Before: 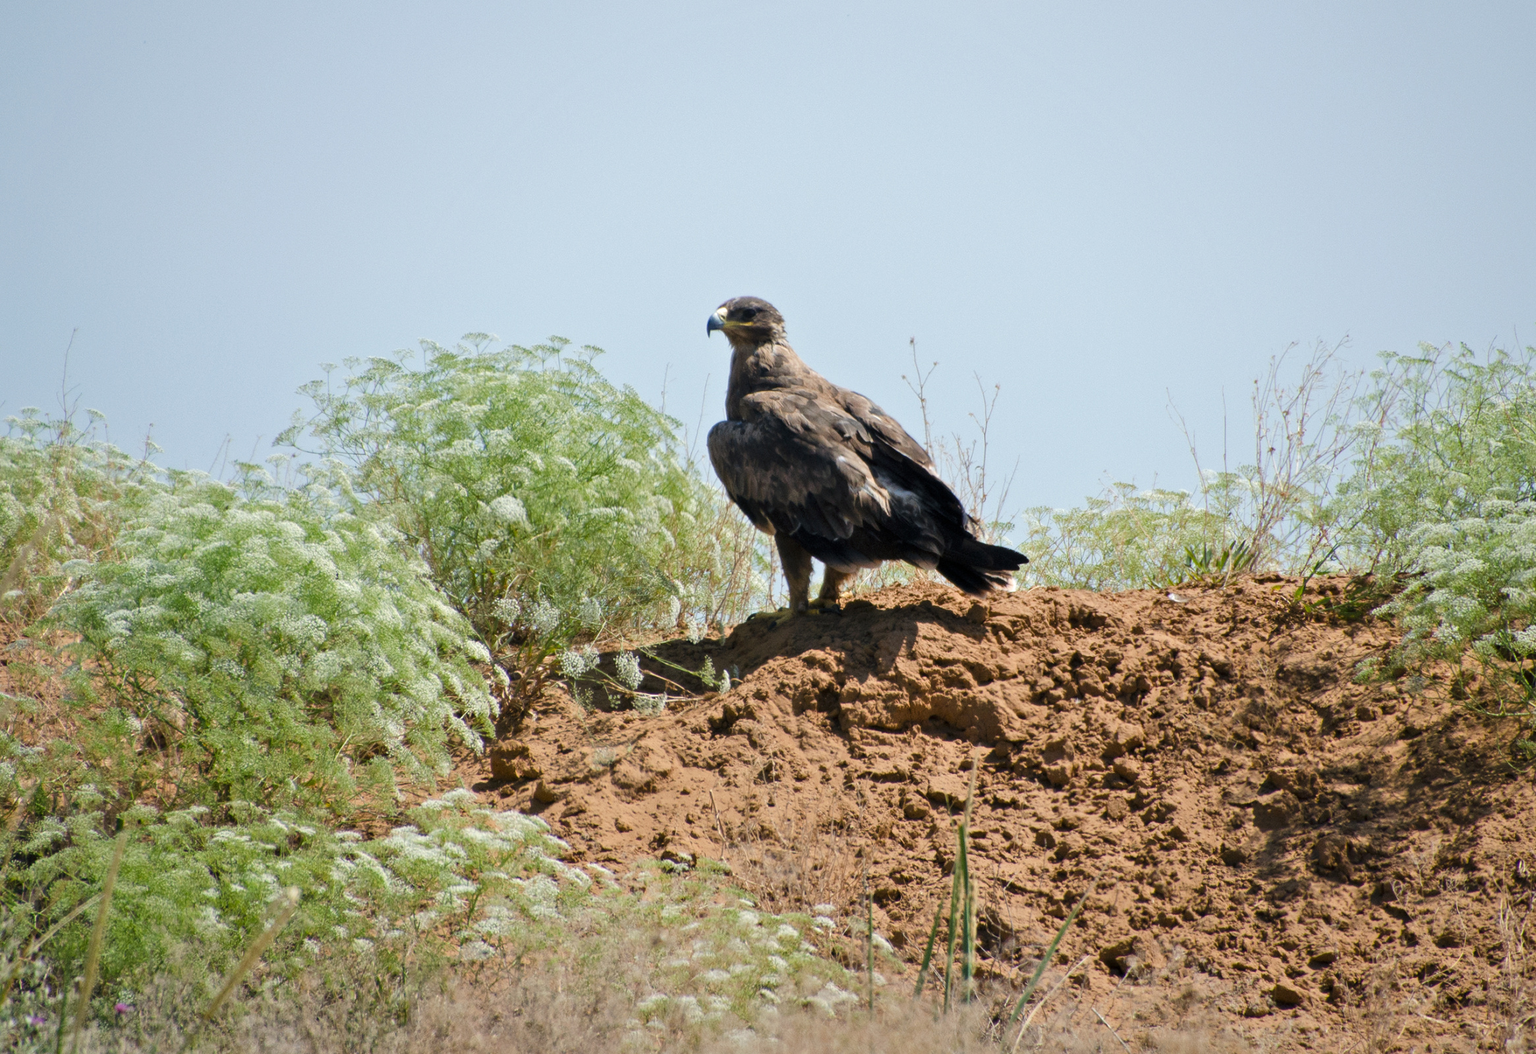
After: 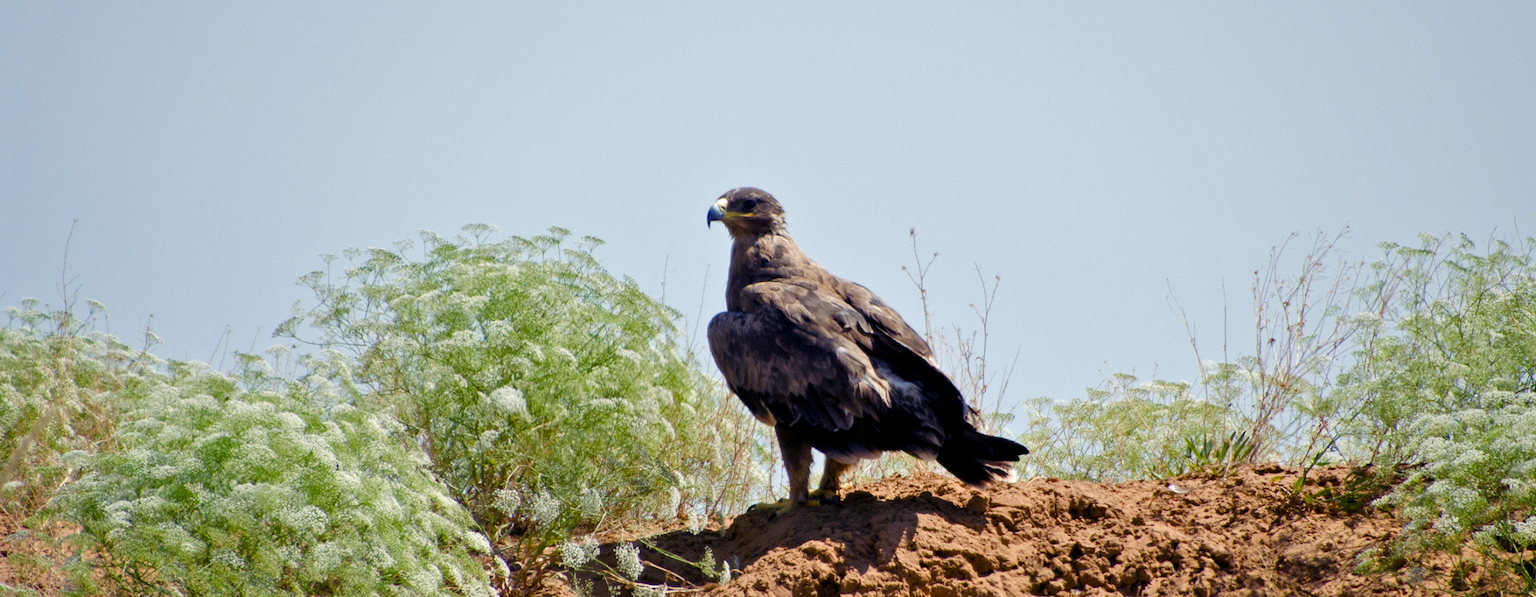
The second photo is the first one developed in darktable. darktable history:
color balance rgb: shadows lift › luminance -21.303%, shadows lift › chroma 8.722%, shadows lift › hue 282.34°, highlights gain › luminance 0.709%, highlights gain › chroma 0.404%, highlights gain › hue 44.05°, perceptual saturation grading › global saturation 20%, perceptual saturation grading › highlights -25.606%, perceptual saturation grading › shadows 24.417%
crop and rotate: top 10.417%, bottom 32.895%
shadows and highlights: shadows 37.1, highlights -27.99, soften with gaussian
exposure: black level correction 0.005, exposure 0.016 EV, compensate highlight preservation false
